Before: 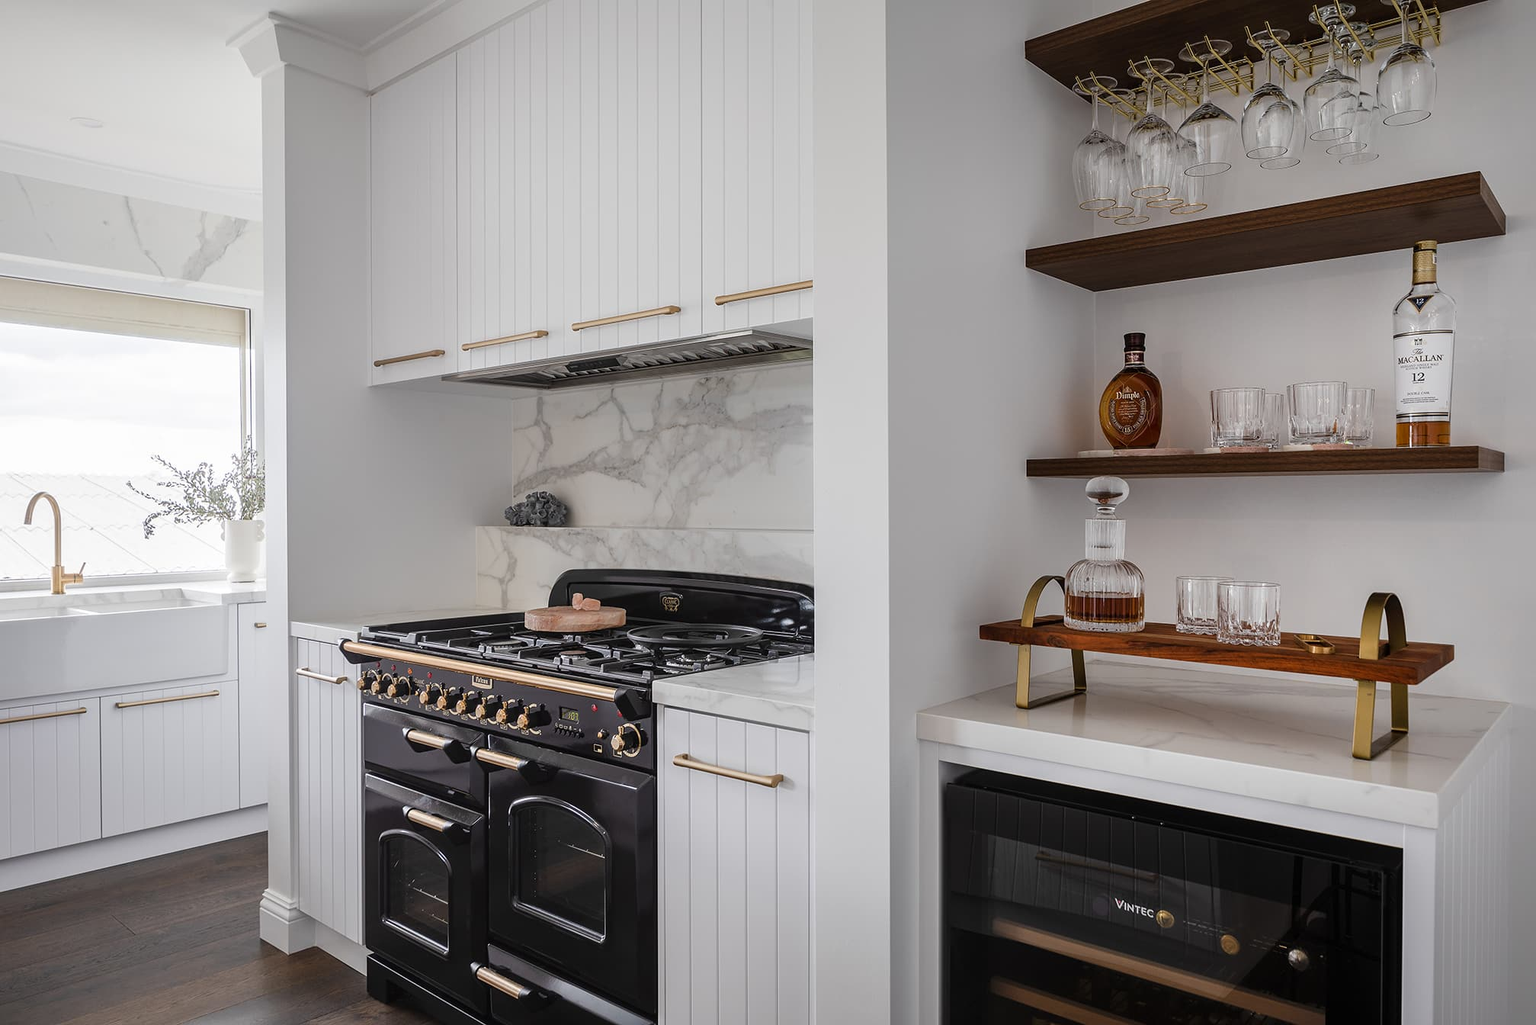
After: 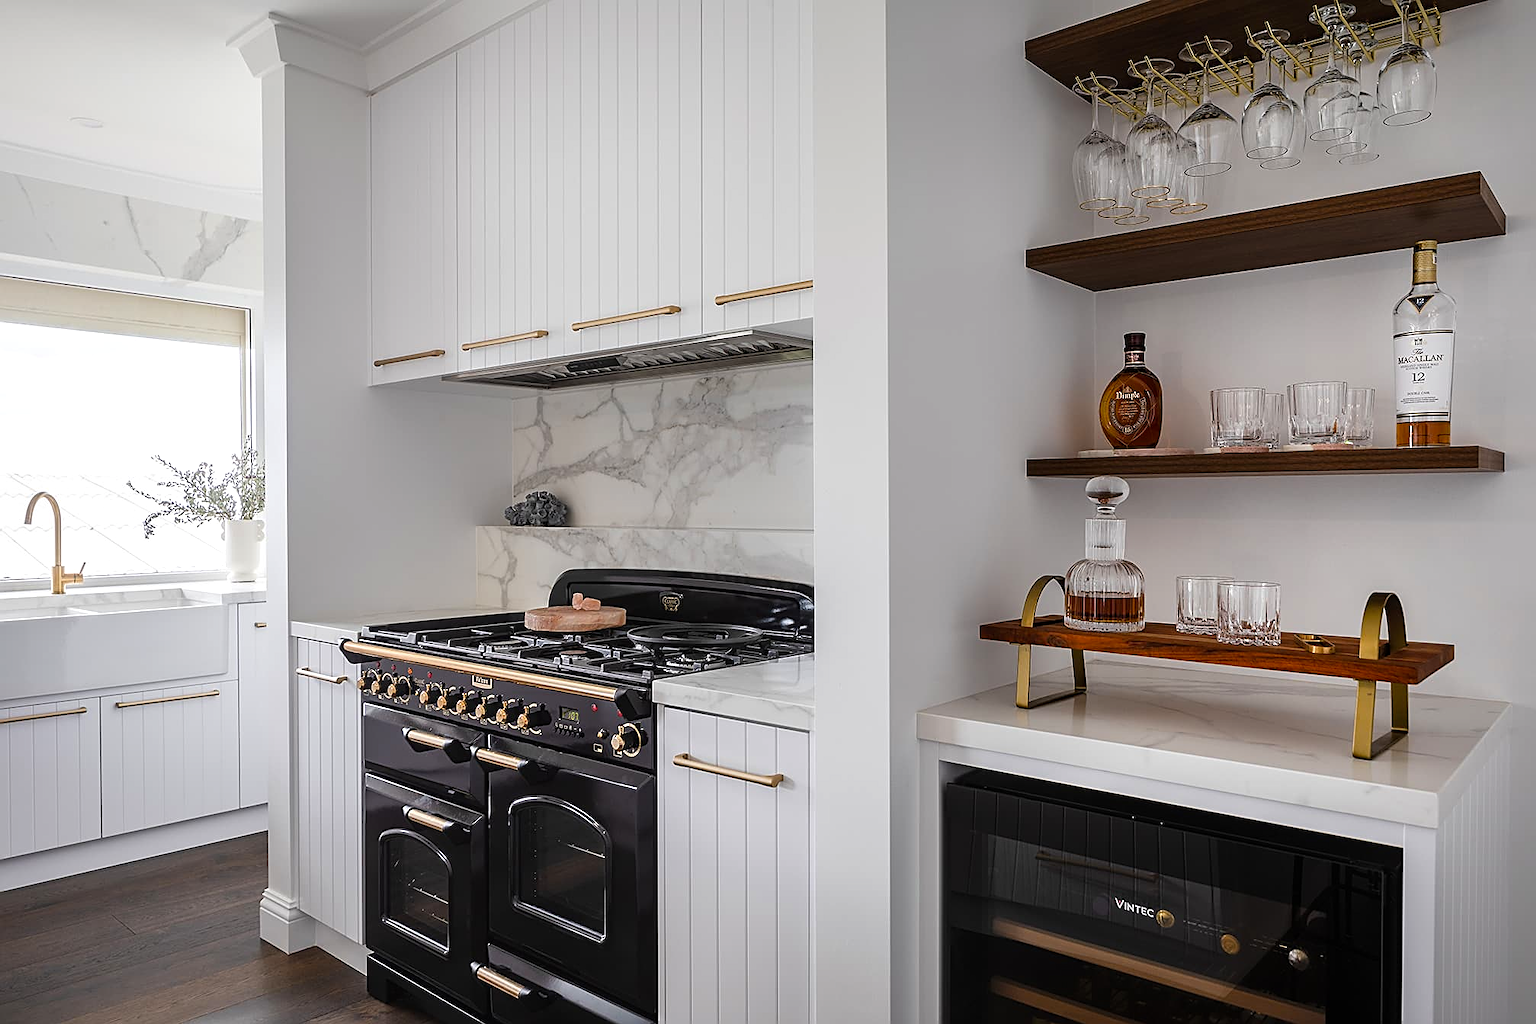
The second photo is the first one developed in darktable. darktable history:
sharpen: on, module defaults
color balance: contrast 6.48%, output saturation 113.3%
